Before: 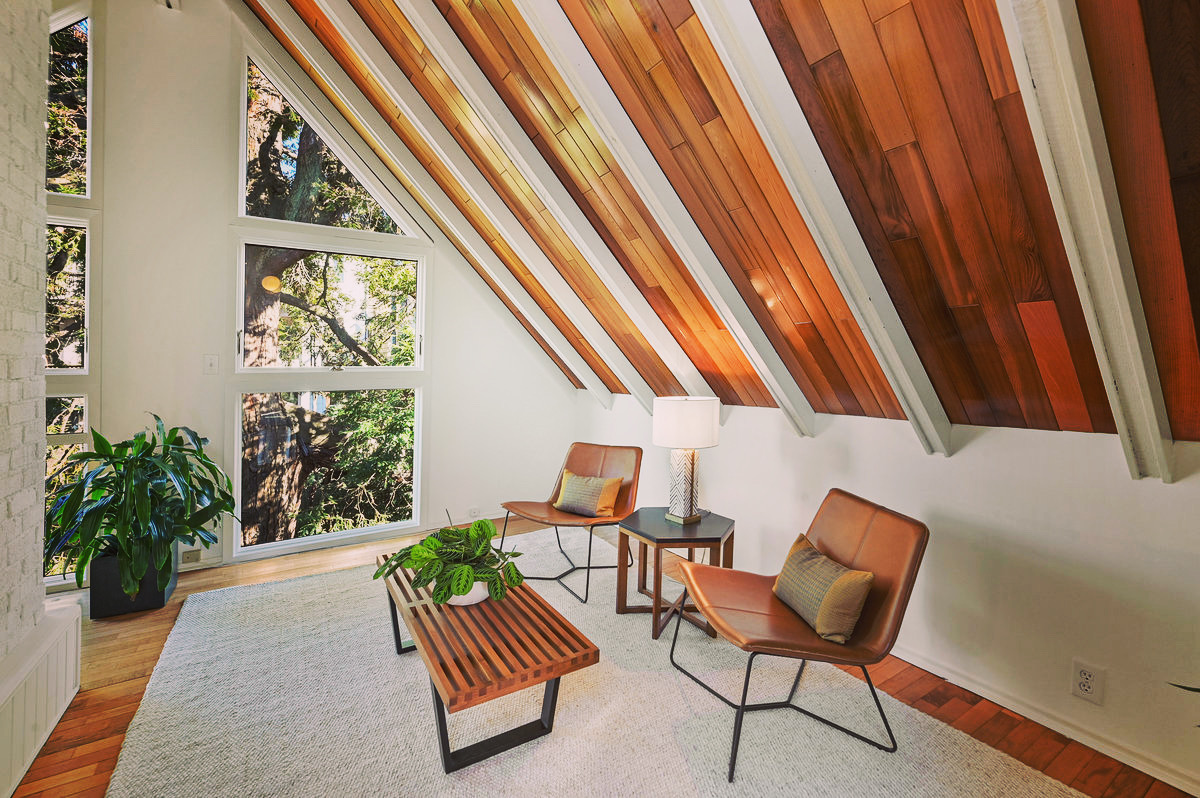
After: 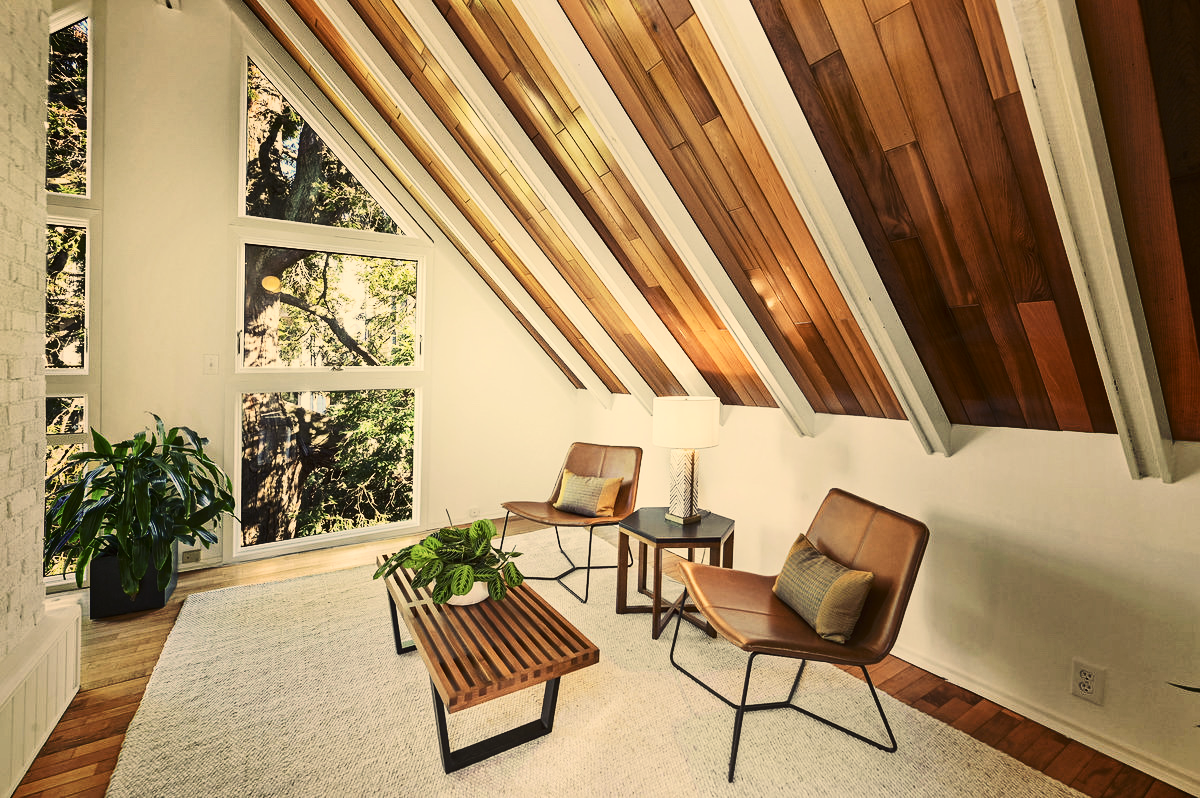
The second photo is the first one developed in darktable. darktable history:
color correction: highlights a* 2.72, highlights b* 22.8
contrast brightness saturation: contrast 0.25, saturation -0.31
